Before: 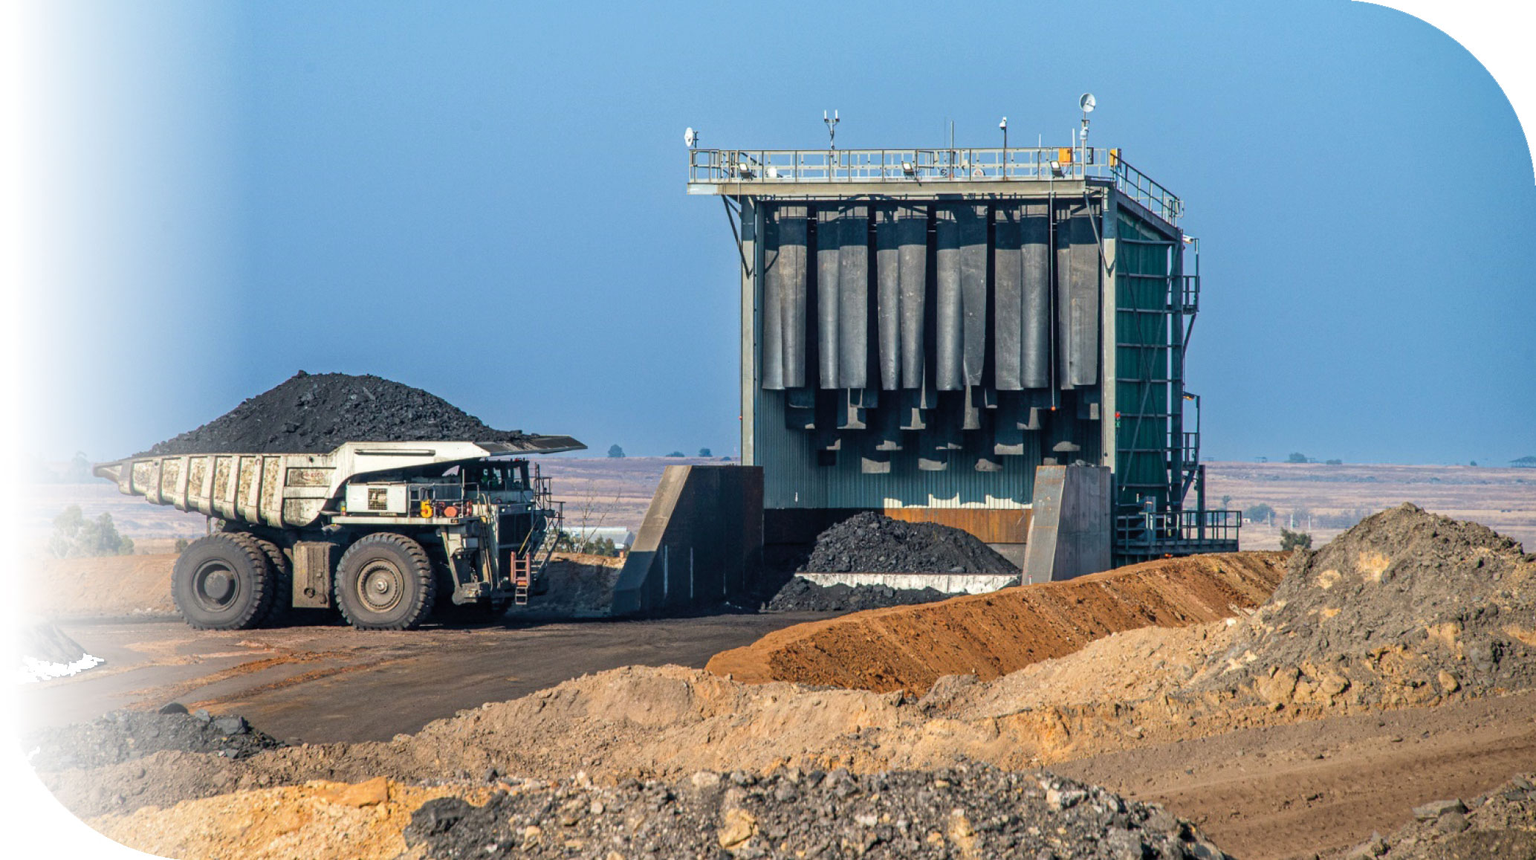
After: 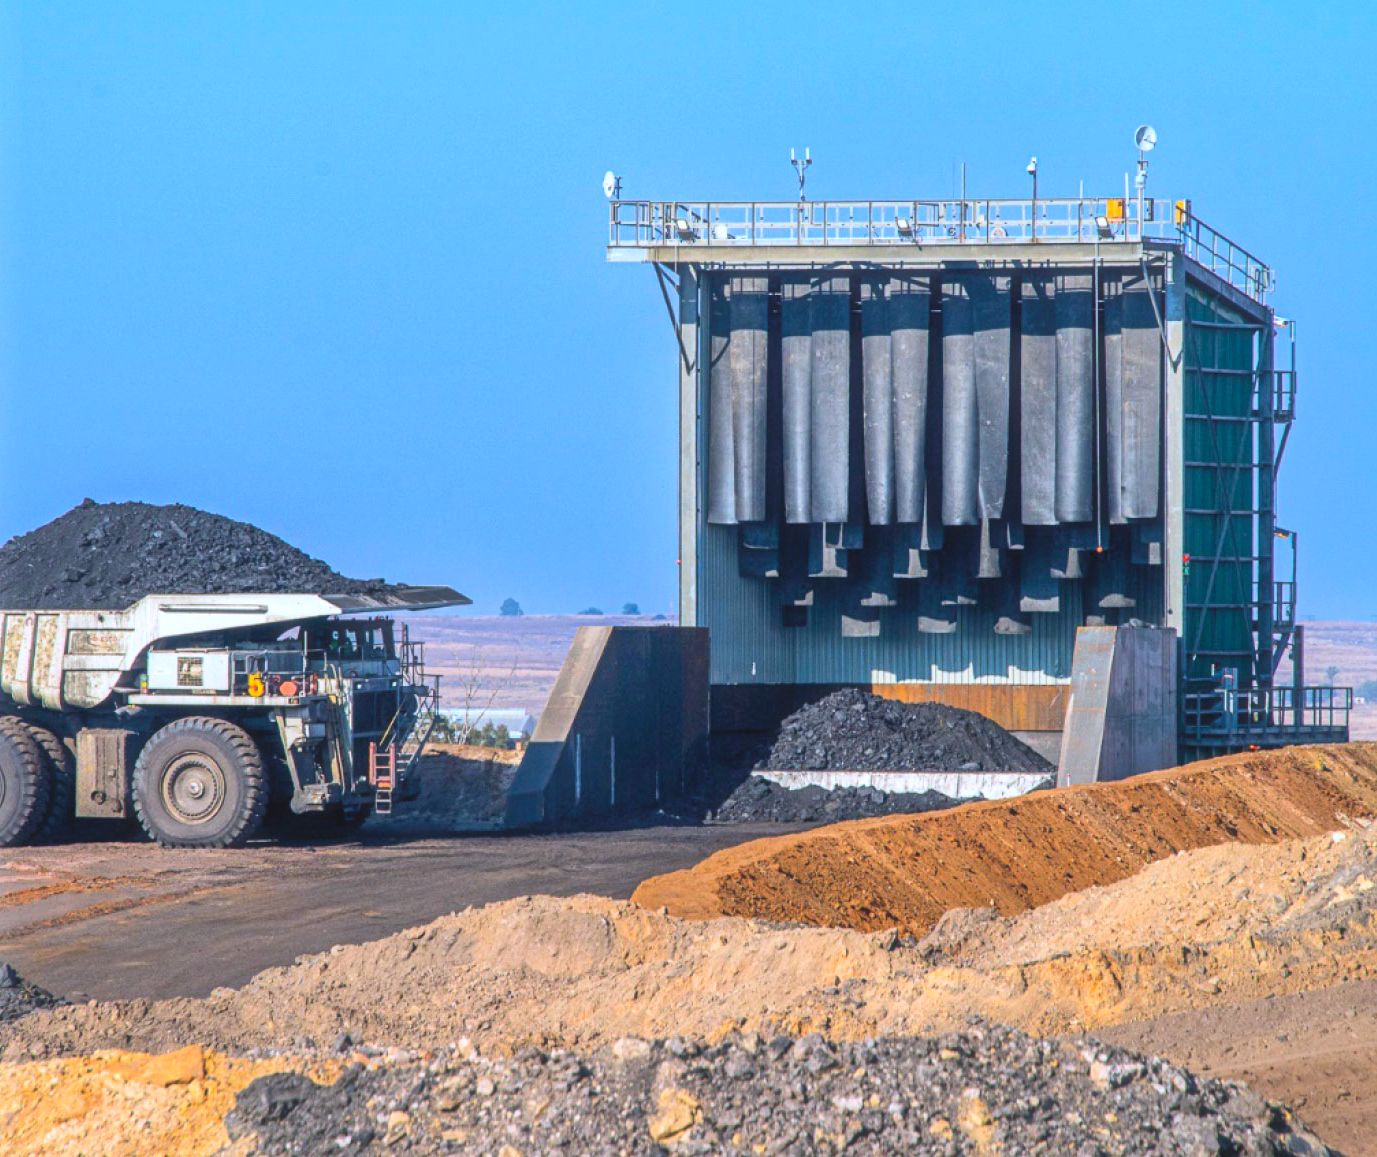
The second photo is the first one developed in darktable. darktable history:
contrast brightness saturation: contrast 0.2, brightness 0.16, saturation 0.22
haze removal: strength -0.05
exposure: black level correction -0.001, exposure 0.08 EV, compensate highlight preservation false
contrast equalizer: y [[0.5, 0.5, 0.468, 0.5, 0.5, 0.5], [0.5 ×6], [0.5 ×6], [0 ×6], [0 ×6]]
crop: left 15.419%, right 17.914%
shadows and highlights: on, module defaults
white balance: red 0.967, blue 1.119, emerald 0.756
